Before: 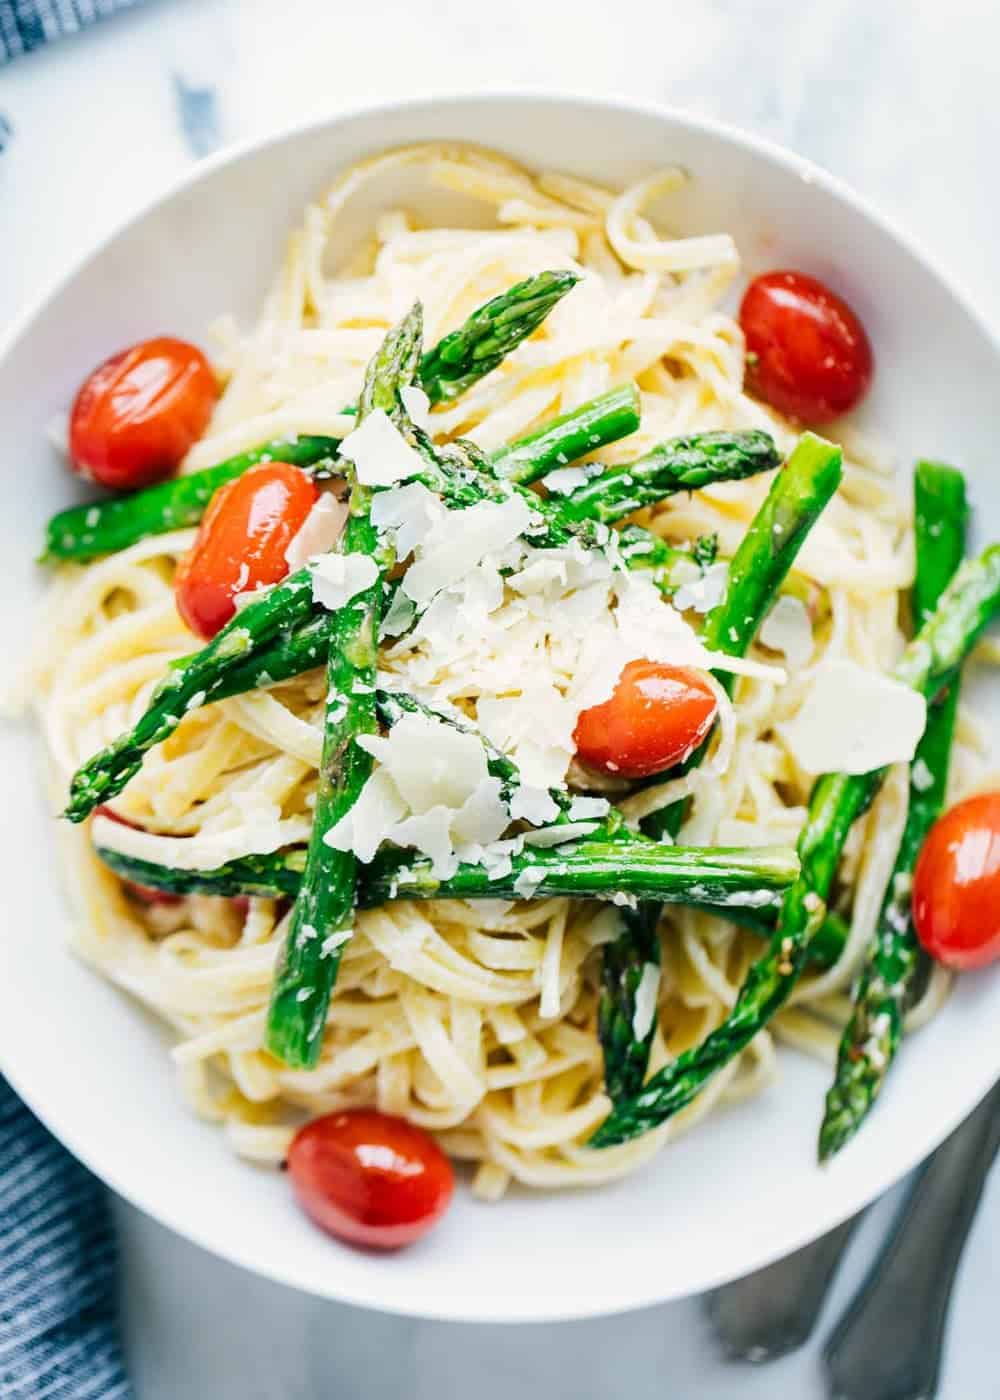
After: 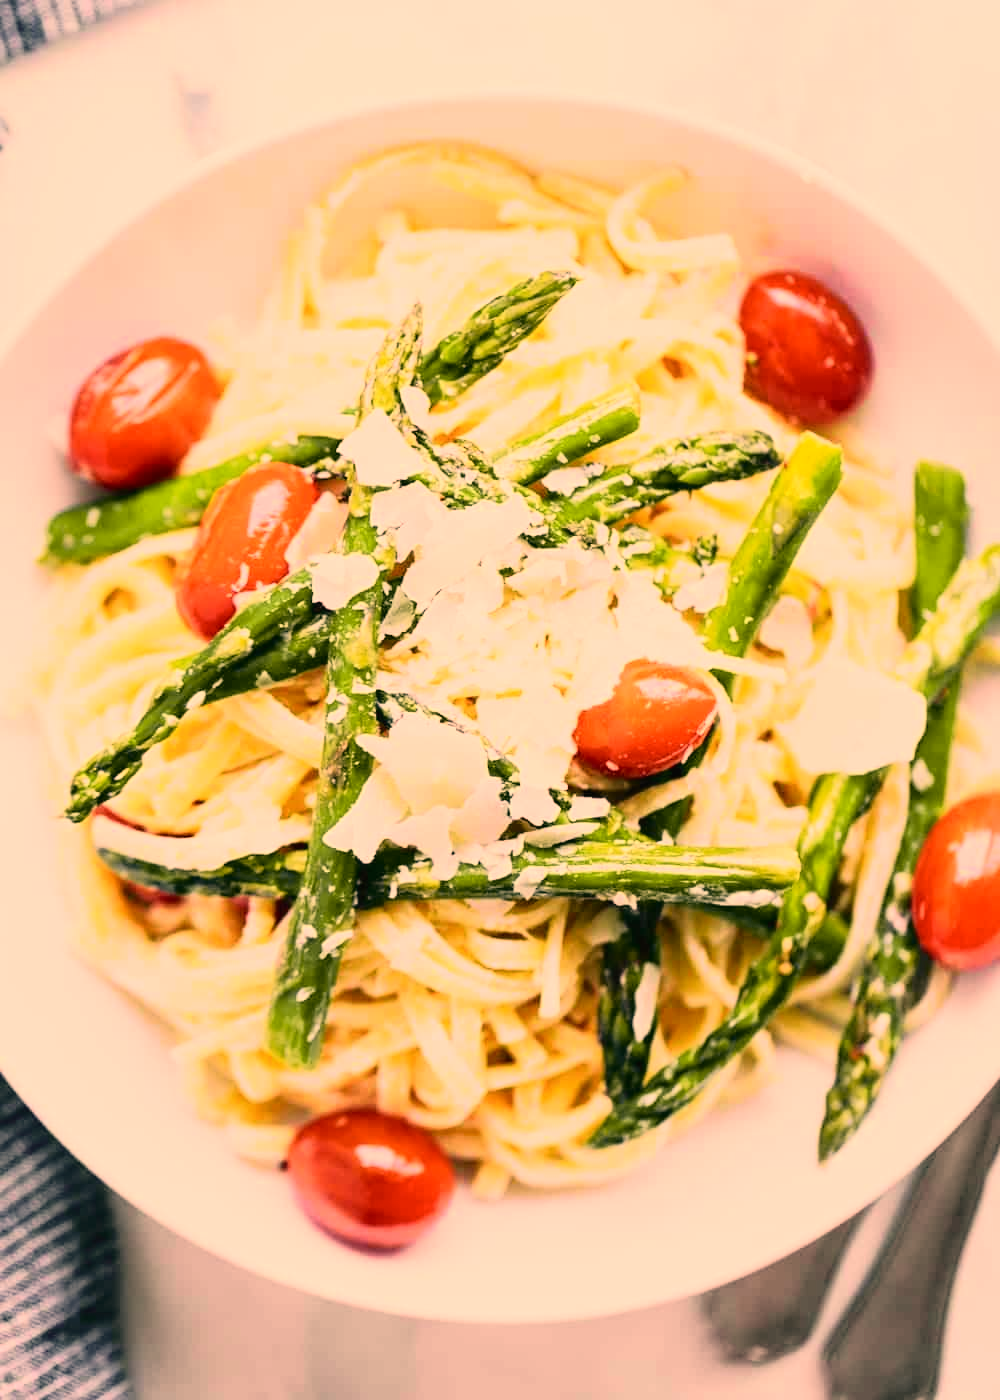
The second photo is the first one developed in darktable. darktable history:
color correction: highlights a* 40, highlights b* 40, saturation 0.69
tone curve: curves: ch0 [(0, 0.012) (0.144, 0.137) (0.326, 0.386) (0.489, 0.573) (0.656, 0.763) (0.849, 0.902) (1, 0.974)]; ch1 [(0, 0) (0.366, 0.367) (0.475, 0.453) (0.494, 0.493) (0.504, 0.497) (0.544, 0.579) (0.562, 0.619) (0.622, 0.694) (1, 1)]; ch2 [(0, 0) (0.333, 0.346) (0.375, 0.375) (0.424, 0.43) (0.476, 0.492) (0.502, 0.503) (0.533, 0.541) (0.572, 0.615) (0.605, 0.656) (0.641, 0.709) (1, 1)], color space Lab, independent channels, preserve colors none
